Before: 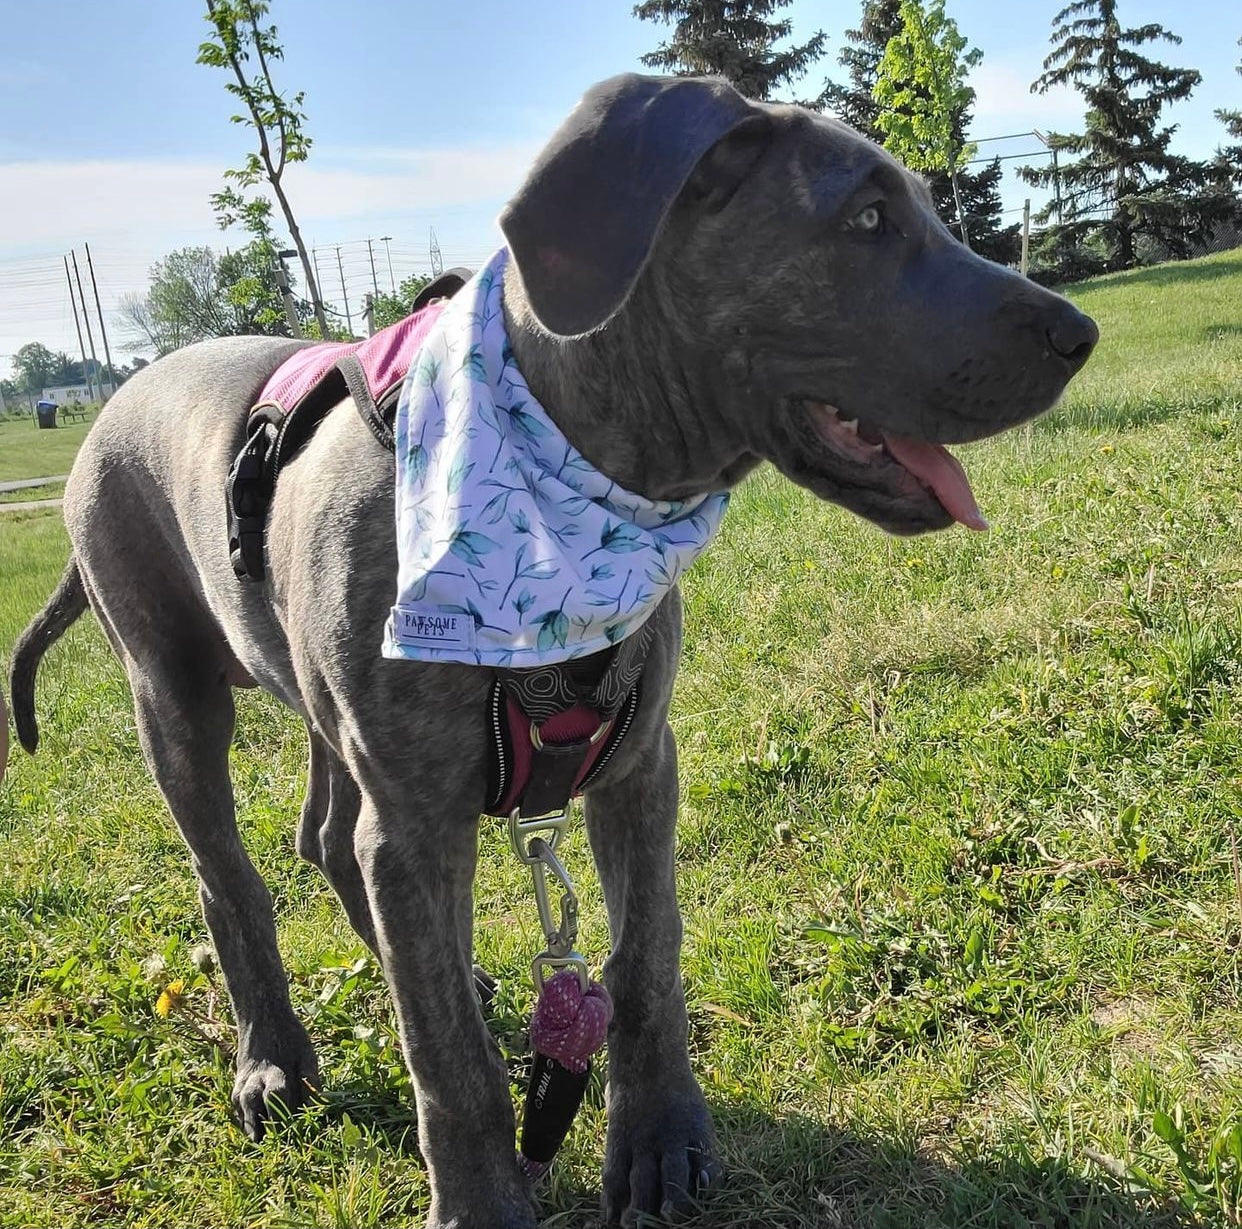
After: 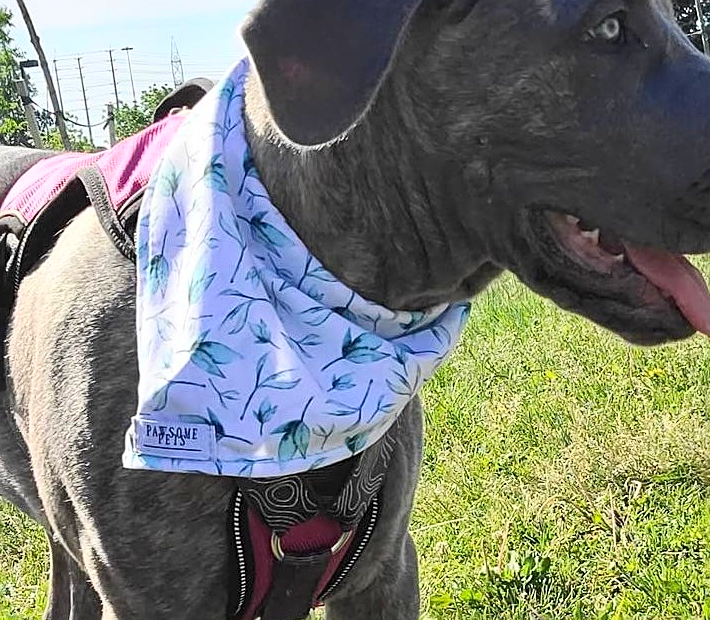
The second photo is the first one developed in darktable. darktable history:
sharpen: on, module defaults
crop: left 20.932%, top 15.471%, right 21.848%, bottom 34.081%
contrast brightness saturation: contrast 0.2, brightness 0.16, saturation 0.22
